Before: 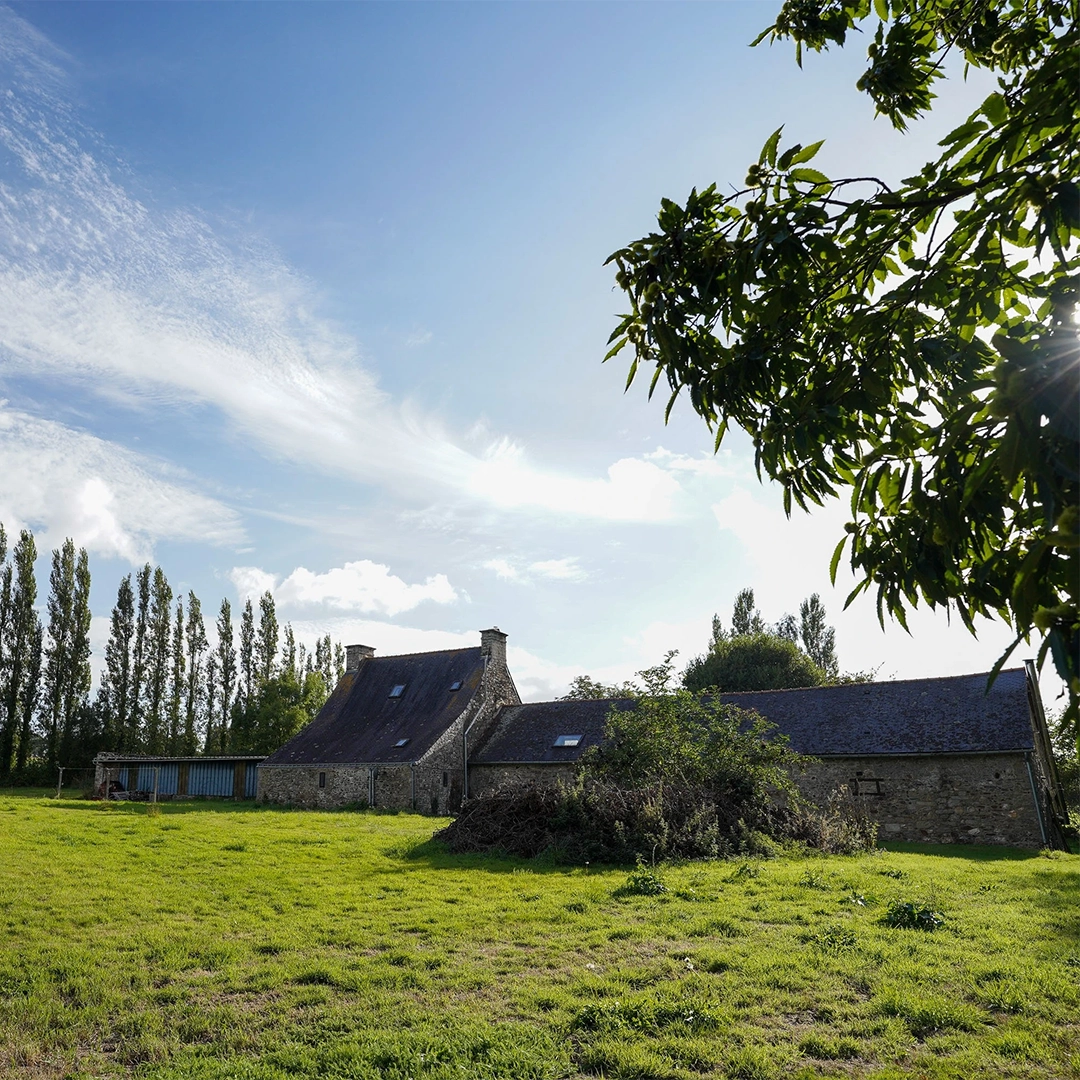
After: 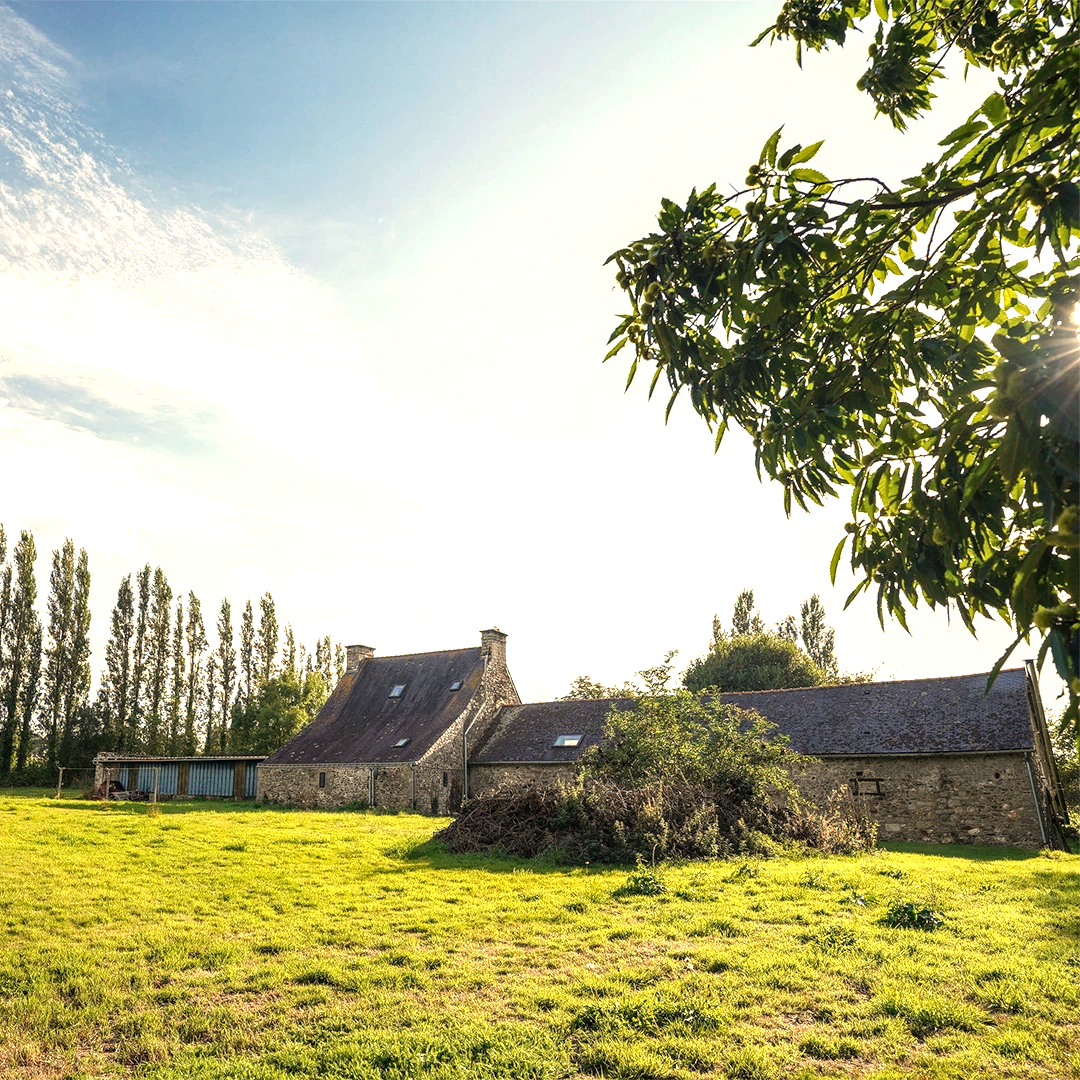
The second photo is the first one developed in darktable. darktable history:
white balance: red 1.138, green 0.996, blue 0.812
local contrast: on, module defaults
exposure: black level correction 0.001, exposure 1.05 EV, compensate exposure bias true, compensate highlight preservation false
